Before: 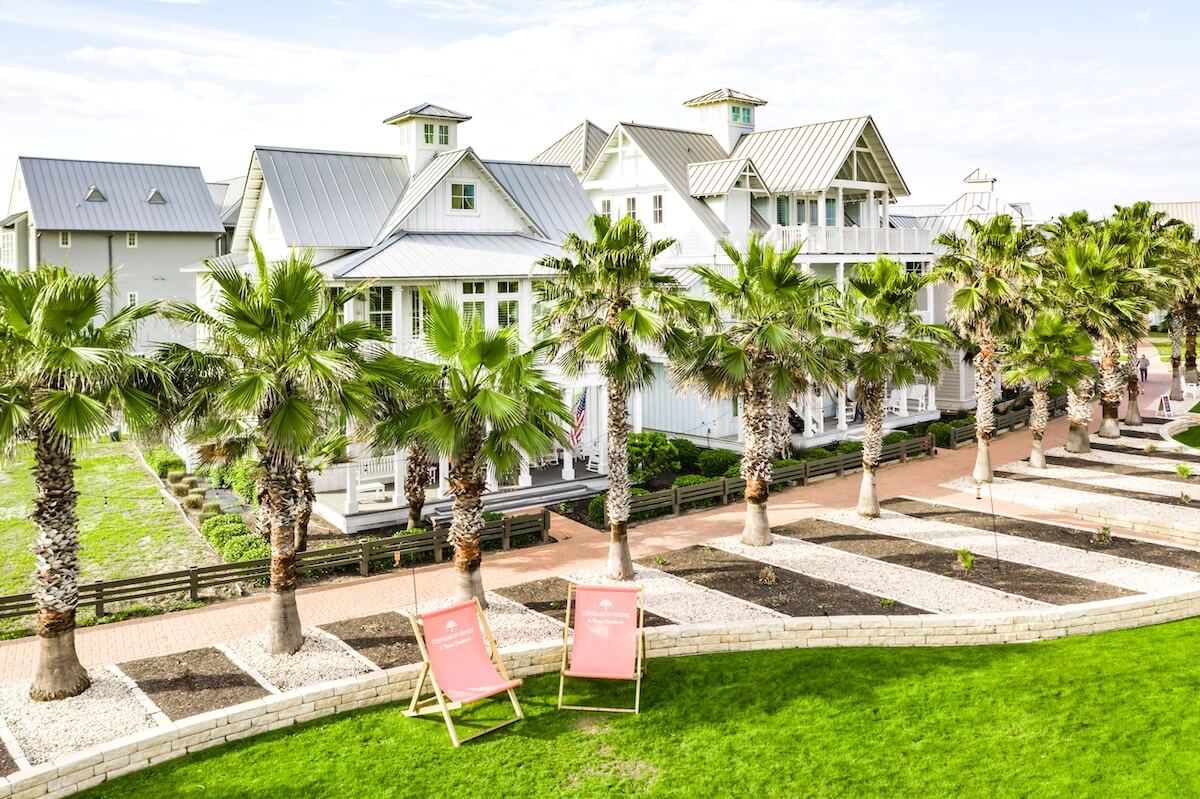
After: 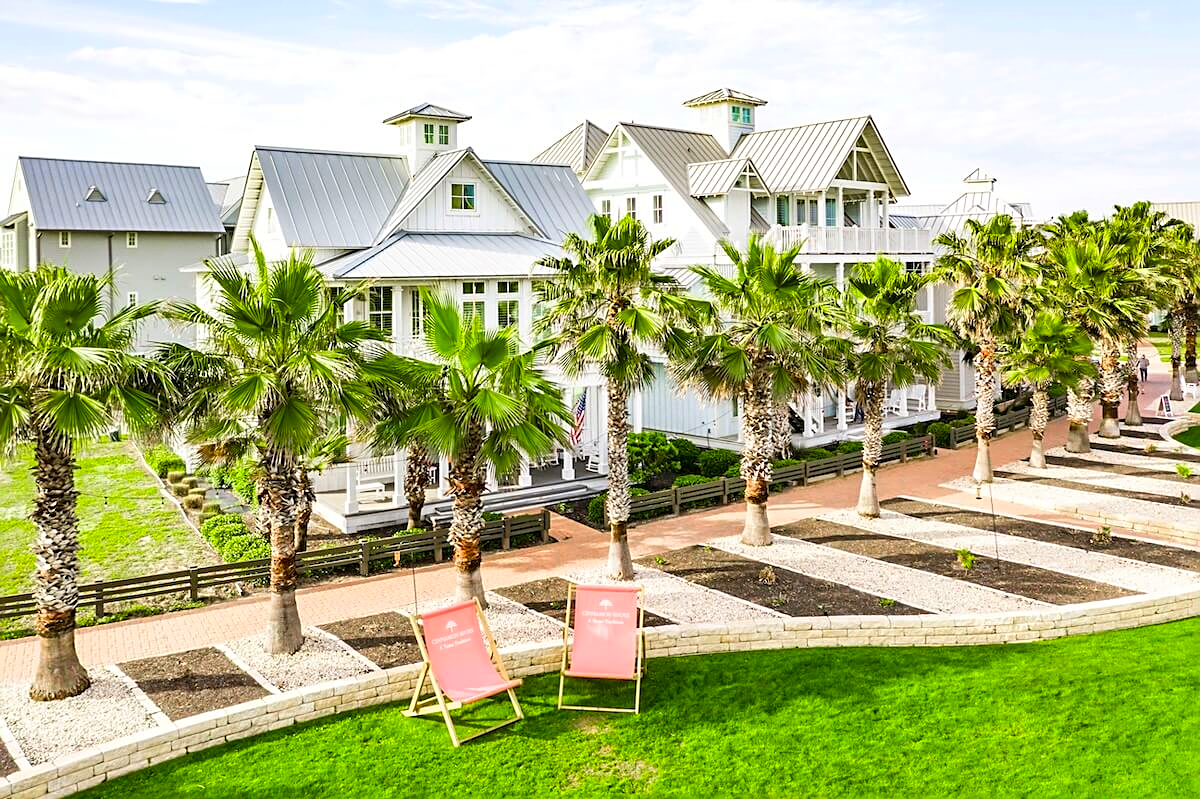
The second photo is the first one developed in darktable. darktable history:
color correction: saturation 1.34
sharpen: on, module defaults
color balance rgb: on, module defaults
